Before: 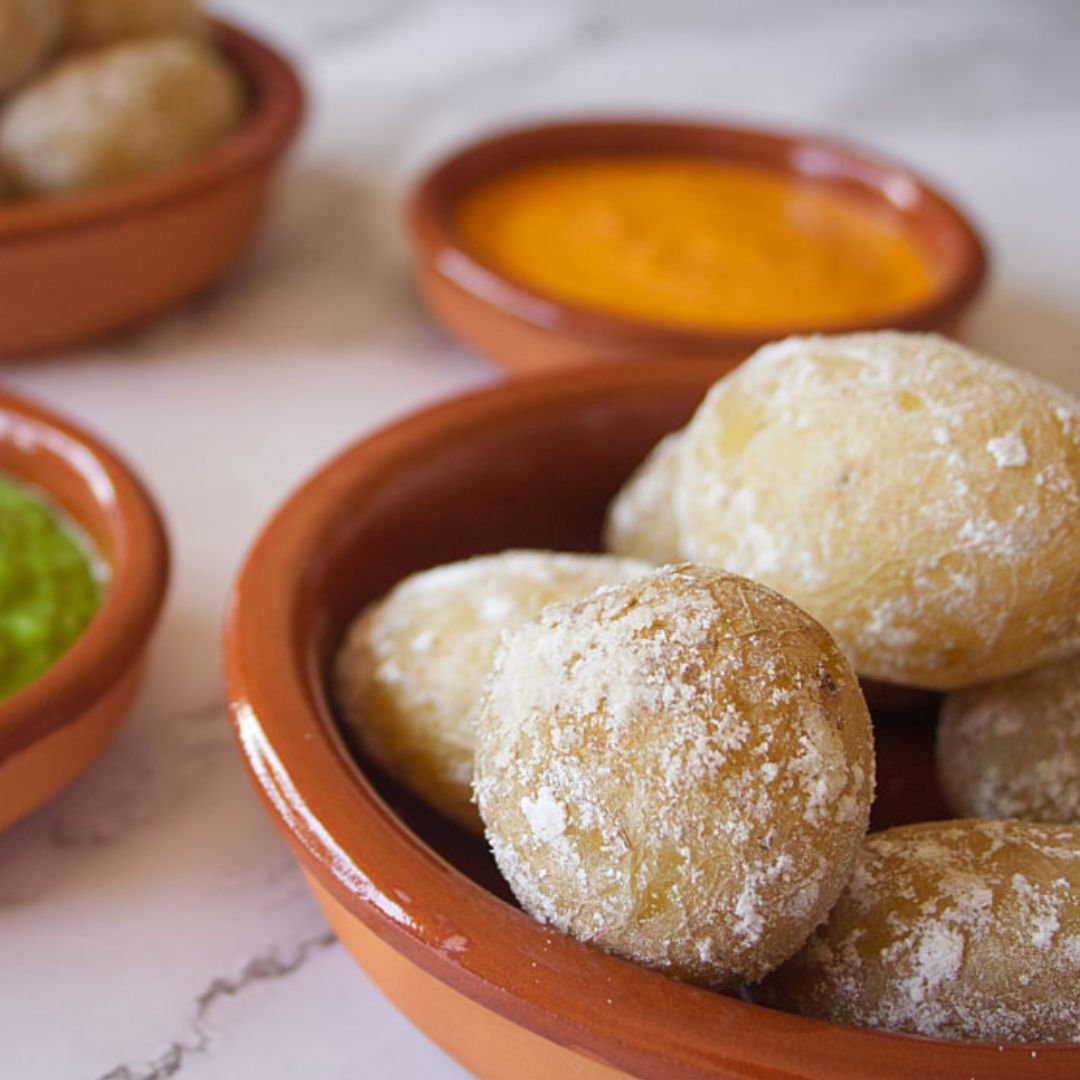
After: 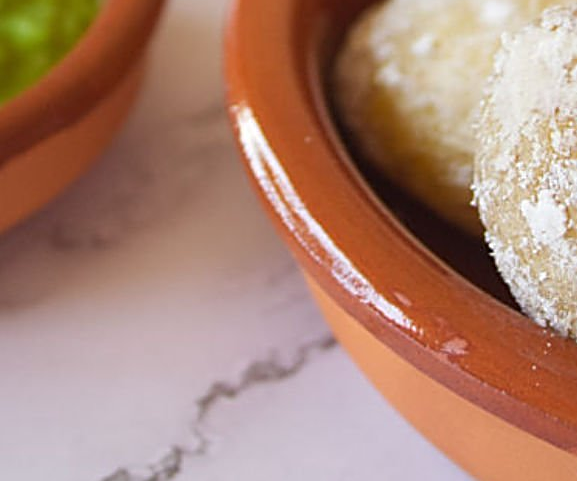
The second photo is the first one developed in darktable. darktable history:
sharpen: on, module defaults
crop and rotate: top 55.291%, right 46.533%, bottom 0.125%
